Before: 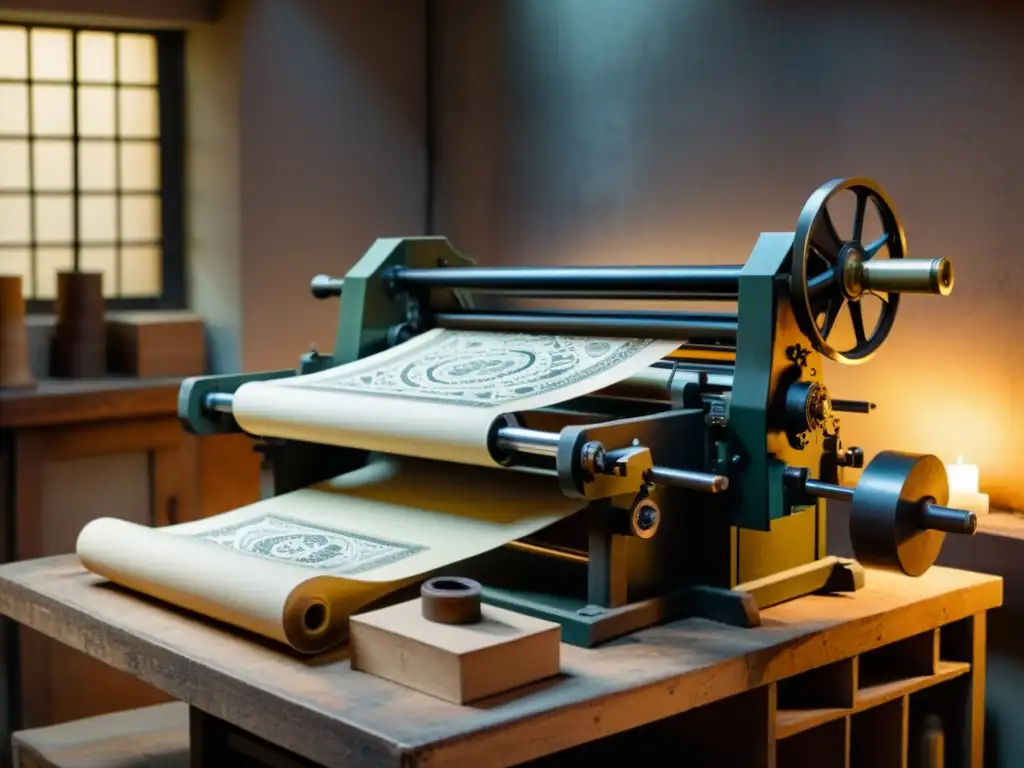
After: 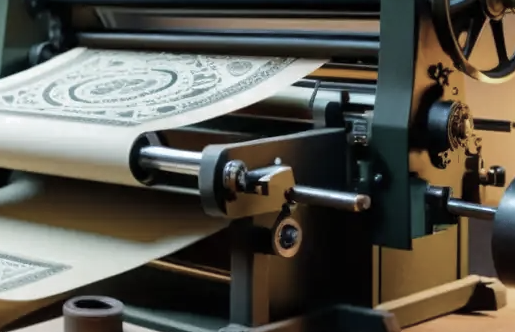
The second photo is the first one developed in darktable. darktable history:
color correction: saturation 0.57
crop: left 35.03%, top 36.625%, right 14.663%, bottom 20.057%
color zones: curves: ch0 [(0.203, 0.433) (0.607, 0.517) (0.697, 0.696) (0.705, 0.897)]
